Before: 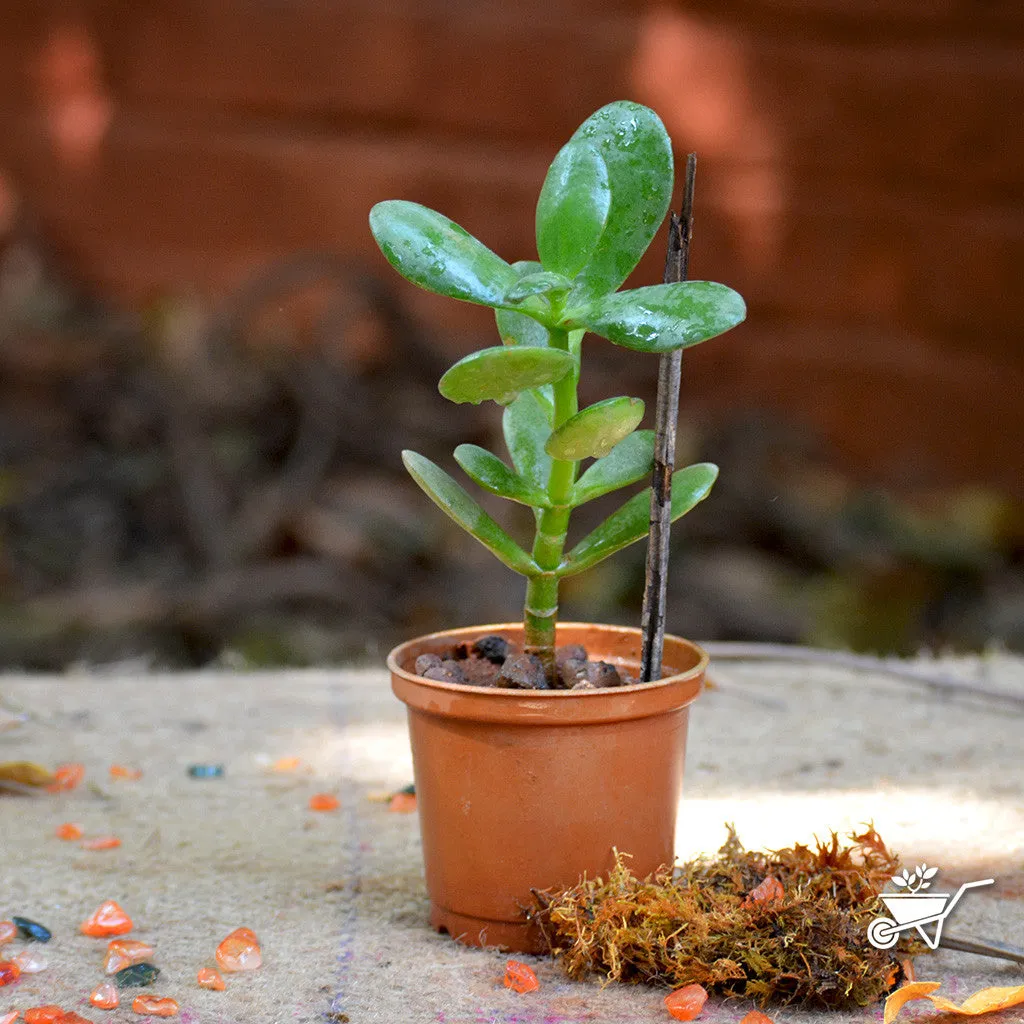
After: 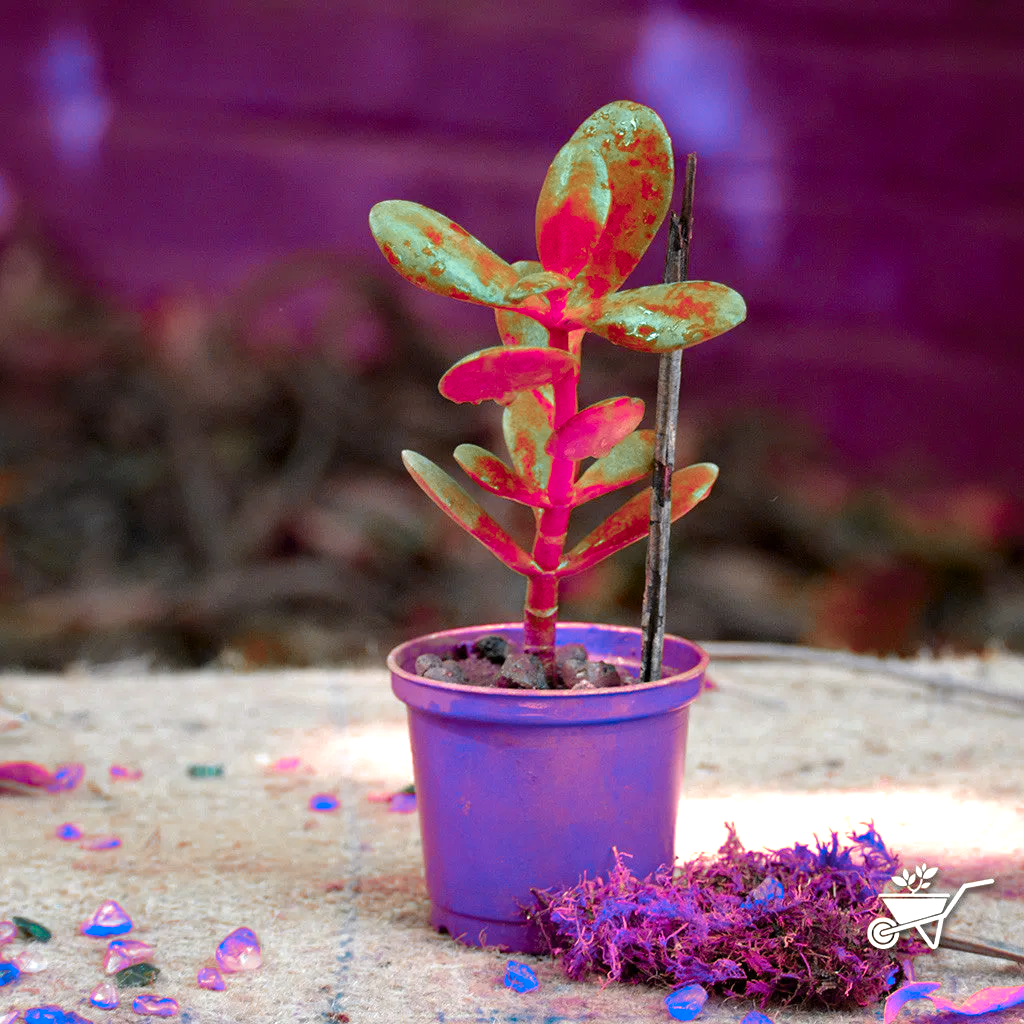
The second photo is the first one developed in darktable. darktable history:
tone equalizer: -8 EV -0.456 EV, -7 EV -0.415 EV, -6 EV -0.341 EV, -5 EV -0.188 EV, -3 EV 0.244 EV, -2 EV 0.354 EV, -1 EV 0.387 EV, +0 EV 0.422 EV
color zones: curves: ch0 [(0.826, 0.353)]; ch1 [(0.242, 0.647) (0.889, 0.342)]; ch2 [(0.246, 0.089) (0.969, 0.068)]
